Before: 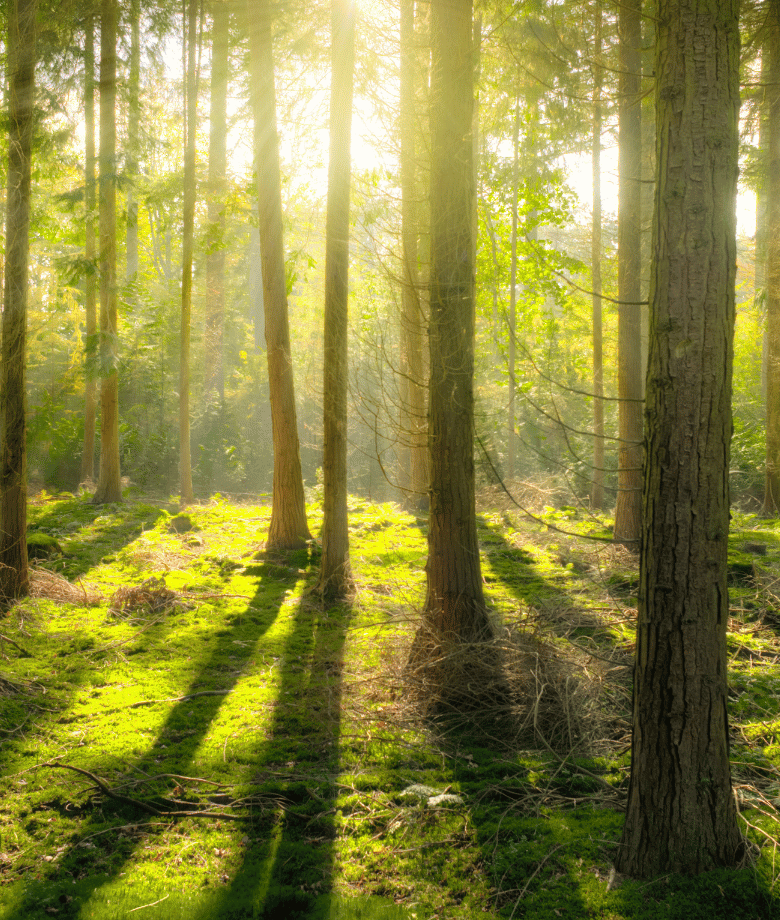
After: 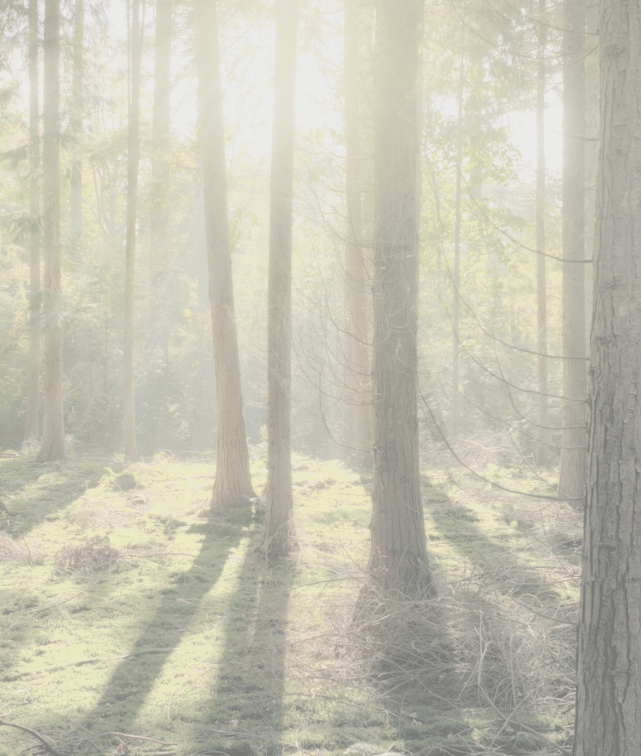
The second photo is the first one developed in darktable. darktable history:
crop and rotate: left 7.196%, top 4.574%, right 10.605%, bottom 13.178%
contrast brightness saturation: contrast -0.32, brightness 0.75, saturation -0.78
